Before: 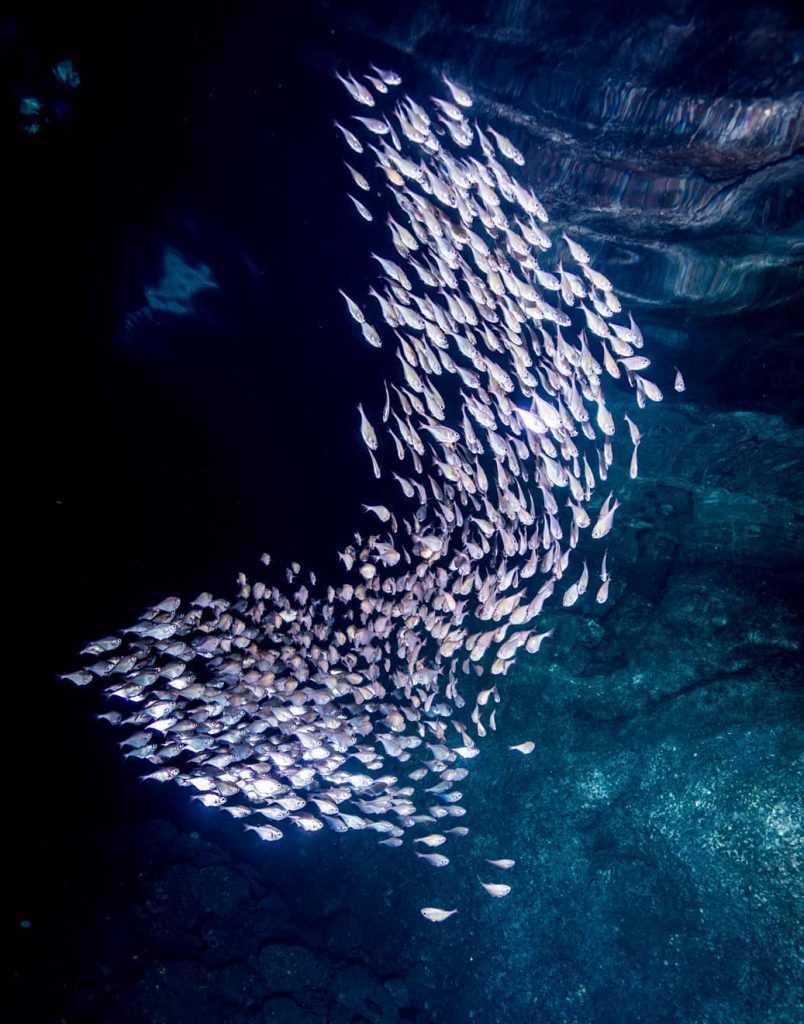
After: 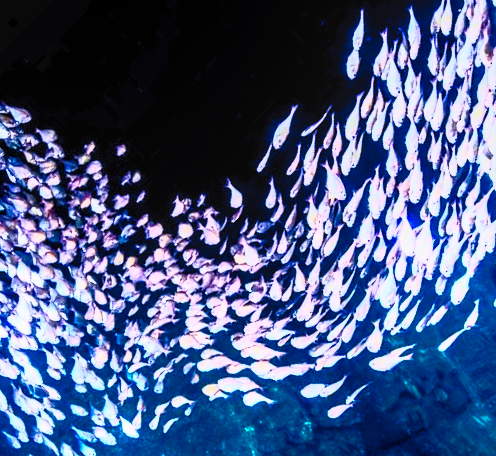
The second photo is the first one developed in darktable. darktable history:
crop and rotate: angle -44.52°, top 16.761%, right 0.891%, bottom 11.605%
contrast brightness saturation: contrast 0.834, brightness 0.586, saturation 0.595
color balance rgb: perceptual saturation grading › global saturation 45.875%, perceptual saturation grading › highlights -50.375%, perceptual saturation grading › shadows 30.914%, global vibrance 20%
local contrast: detail 130%
tone equalizer: on, module defaults
